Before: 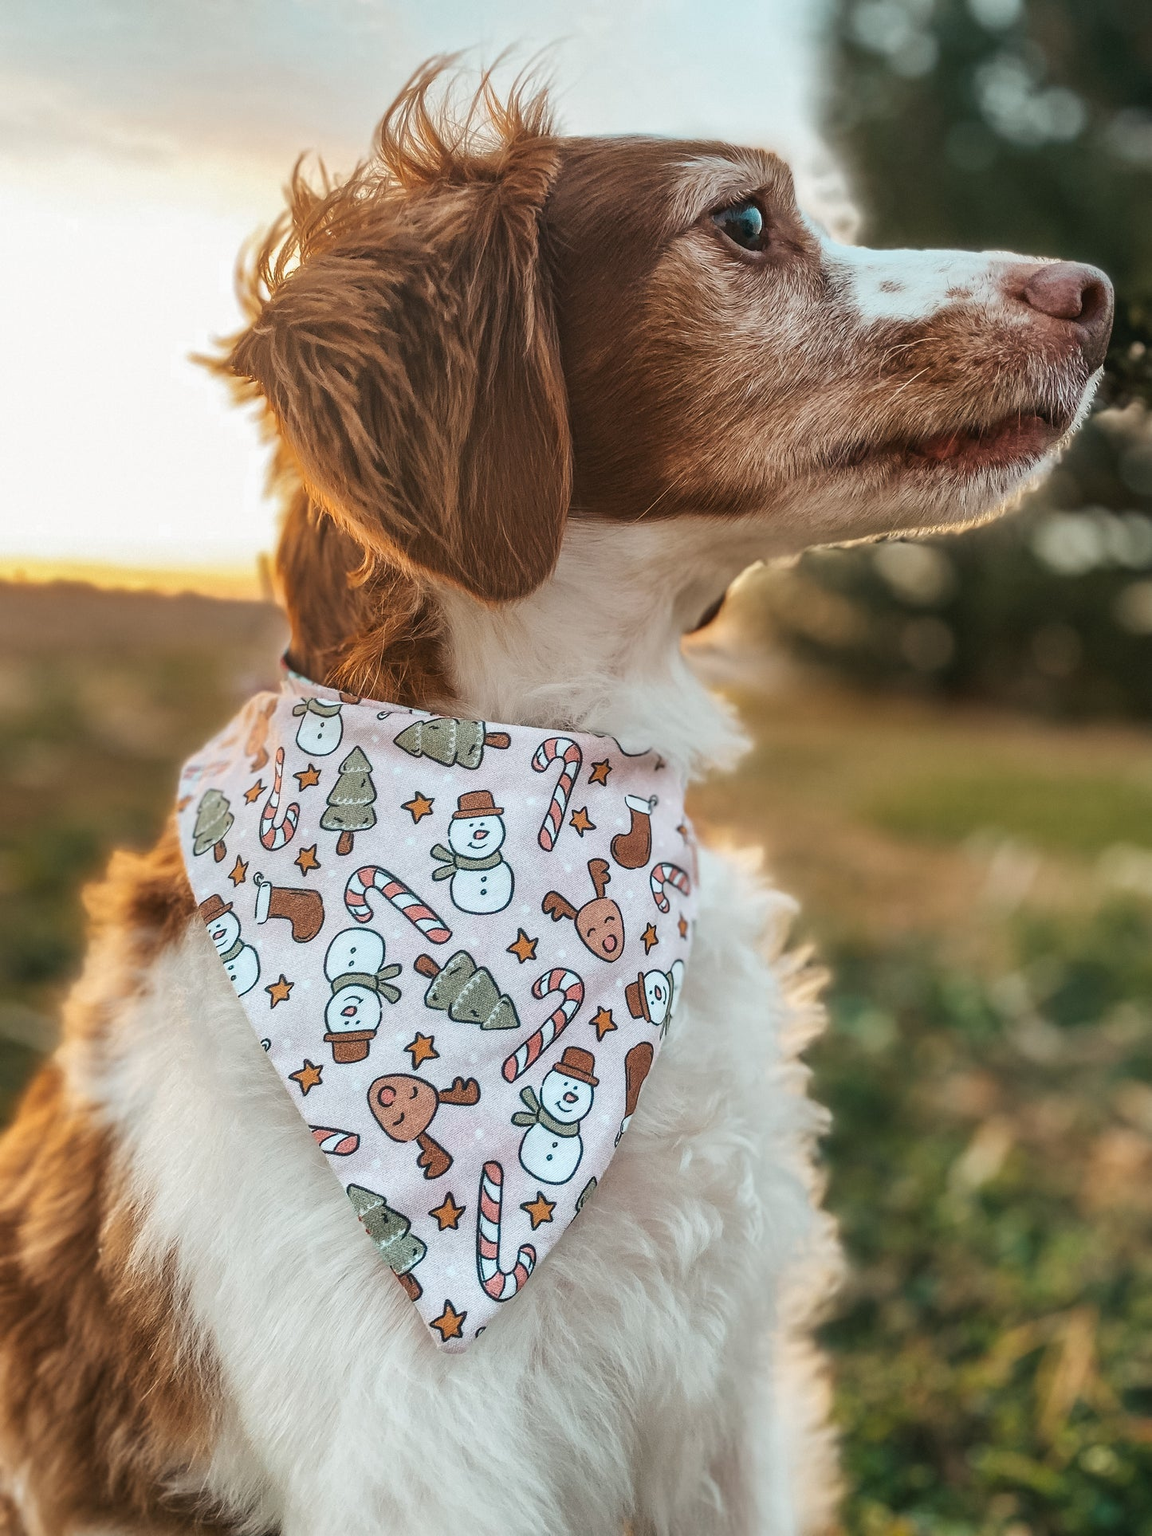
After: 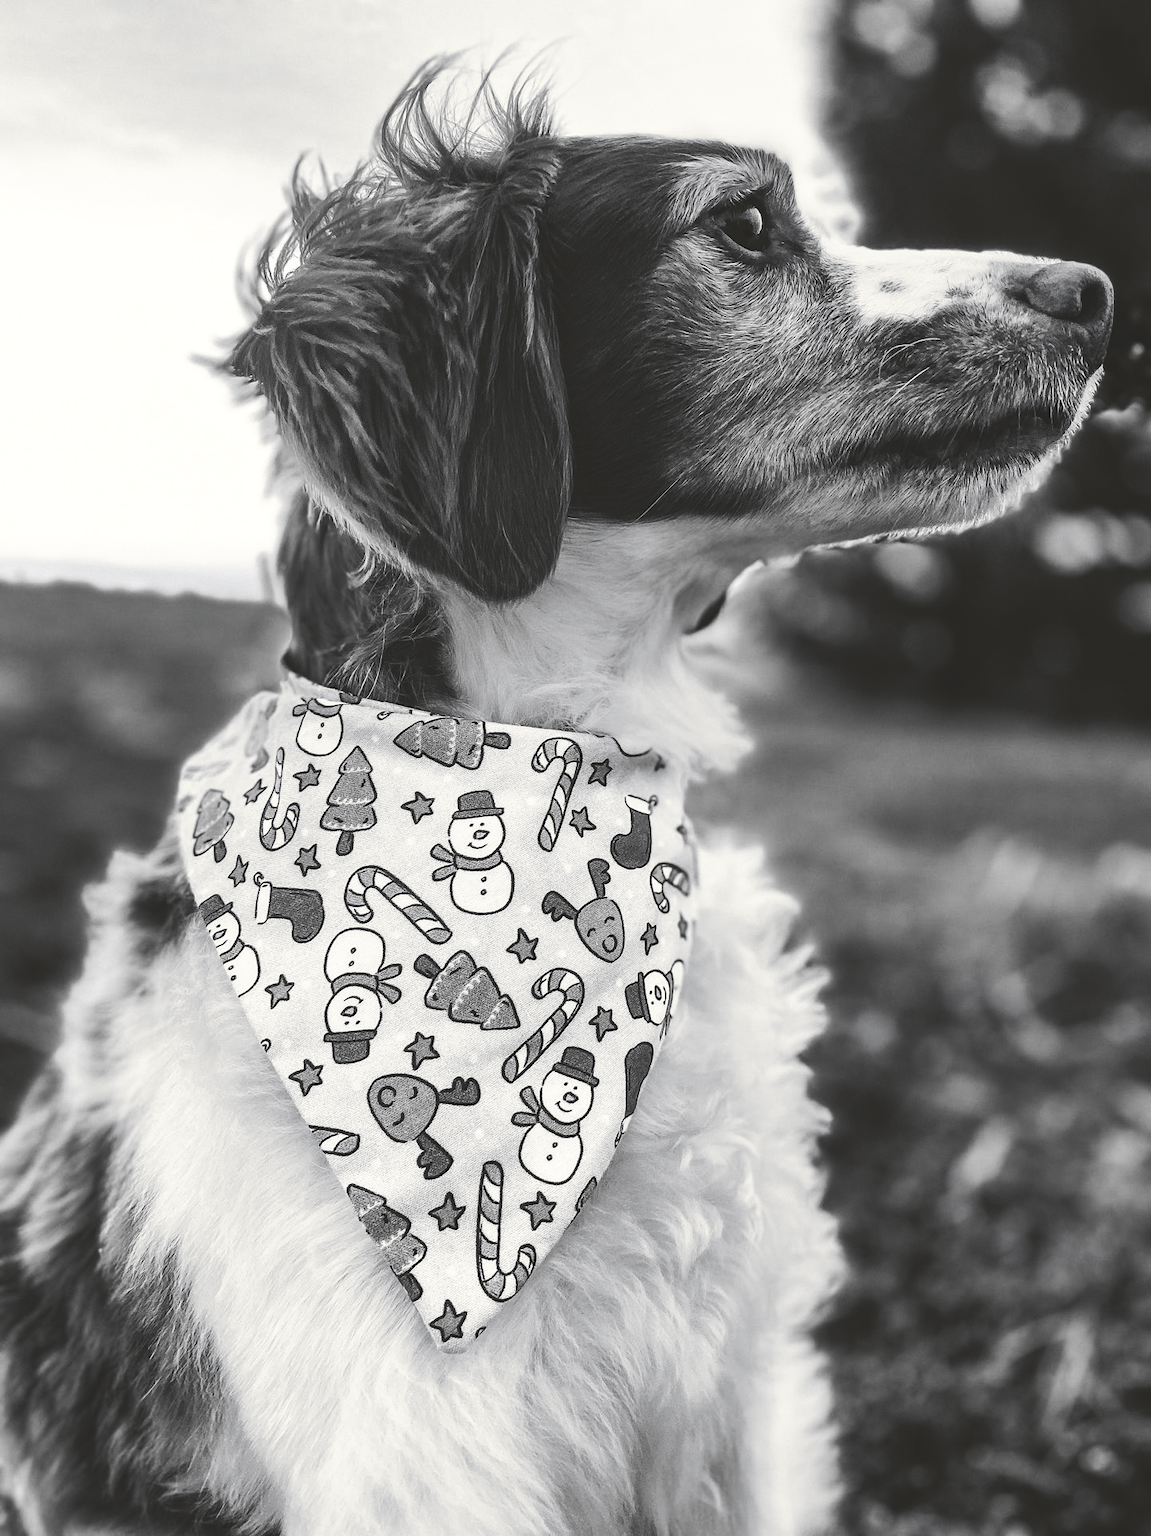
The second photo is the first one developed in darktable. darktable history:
tone curve: curves: ch0 [(0, 0) (0.003, 0.147) (0.011, 0.147) (0.025, 0.147) (0.044, 0.147) (0.069, 0.147) (0.1, 0.15) (0.136, 0.158) (0.177, 0.174) (0.224, 0.198) (0.277, 0.241) (0.335, 0.292) (0.399, 0.361) (0.468, 0.452) (0.543, 0.568) (0.623, 0.679) (0.709, 0.793) (0.801, 0.886) (0.898, 0.966) (1, 1)], preserve colors none
color look up table: target L [100, 89.53, 87.41, 82.17, 71.71, 62.97, 80.24, 61.7, 47.5, 54.24, 32.75, 13.23, 9.263, 200.46, 79.88, 70.73, 65.24, 60.94, 51.75, 44.82, 40.73, 25.32, 27.53, 23.07, 100, 77.34, 81.69, 78.07, 67.74, 76.98, 69.61, 77.71, 81.93, 48.04, 49.37, 45.63, 46.83, 45.09, 40.18, 19.4, 19.87, 11.26, 94.45, 86.7, 84.56, 62.46, 62.97, 47.77, 24.42], target a [-0.652, -0.003, -0.001, 0.001, 0.001, 0.001, 0, 0.001, 0.001, 0.001, 0, -0.133, -1.119, 0, 0, 0.001, 0.001, 0, 0.001, 0, 0.001, 0, 0, 0, -0.652, 0, 0, 0, 0.001, 0, 0, 0, 0.001 ×7, 0, 0, -0.135, -0.291, -0.002, -0.001, 0.001, 0.001, 0.001, 0], target b [8.393, 0.026, 0.002, -0.006, -0.005, -0.005, 0.002, -0.005, -0.005, -0.005, -0.001, 1.693, 15.02, 0, 0.002, -0.005, -0.005, 0.001, -0.005, -0.001, -0.005, -0.001, -0.001, -0.001, 8.393, 0.002, 0.002, 0.002, -0.005, 0.002, 0.002, 0.002, -0.006, -0.005, -0.005, -0.005, -0.007, -0.005, -0.005, -0.001, 0, 1.724, 3.646, 0.025, 0.003, -0.005, -0.005, -0.005, 0.006], num patches 49
